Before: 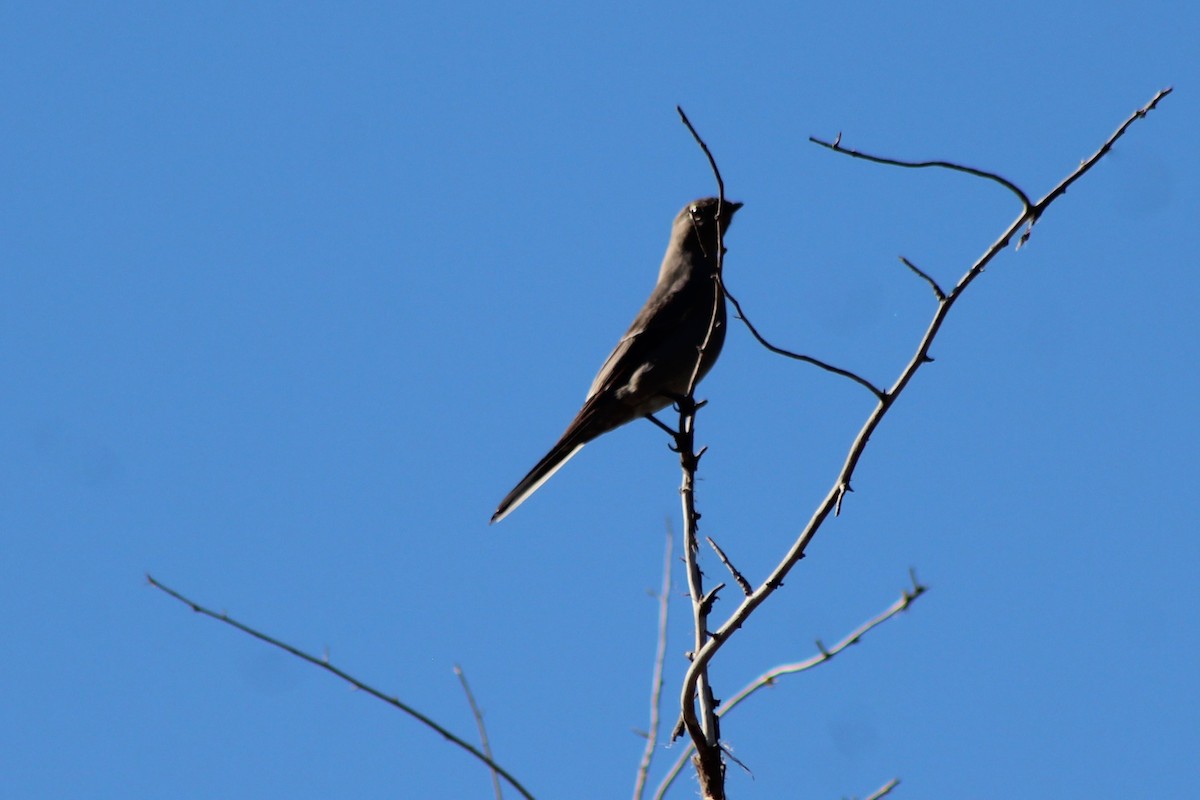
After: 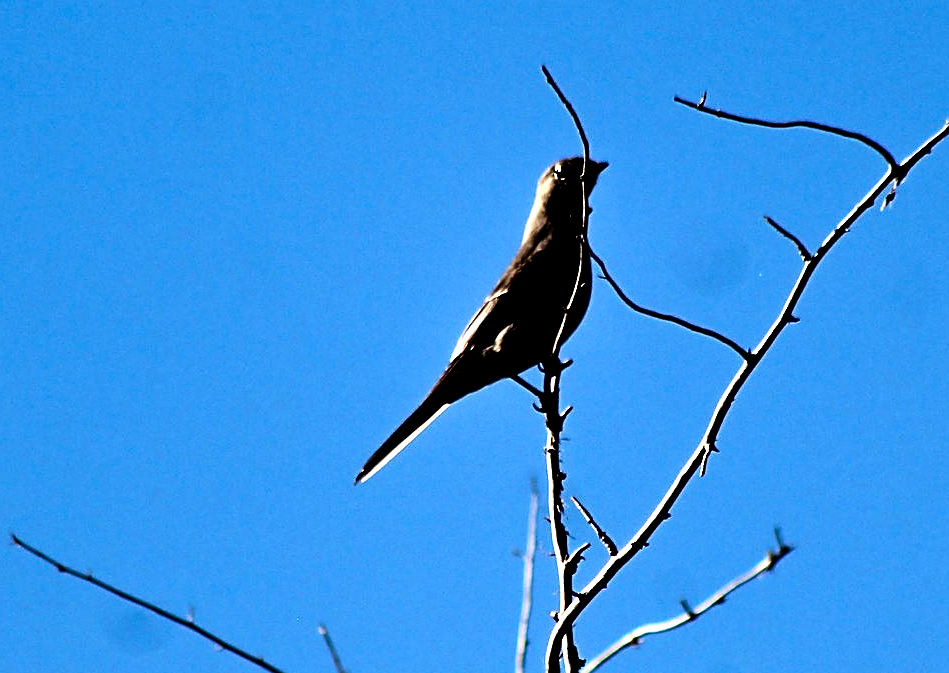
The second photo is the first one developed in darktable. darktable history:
sharpen: on, module defaults
crop: left 11.306%, top 5.054%, right 9.572%, bottom 10.729%
contrast brightness saturation: contrast 0.236, brightness -0.229, saturation 0.142
velvia: on, module defaults
local contrast: highlights 219%, shadows 150%, detail 138%, midtone range 0.257
color correction: highlights a* 0.842, highlights b* 2.76, saturation 1.1
tone equalizer: -8 EV -0.416 EV, -7 EV -0.381 EV, -6 EV -0.343 EV, -5 EV -0.208 EV, -3 EV 0.255 EV, -2 EV 0.307 EV, -1 EV 0.404 EV, +0 EV 0.417 EV, smoothing diameter 24.84%, edges refinement/feathering 9.15, preserve details guided filter
